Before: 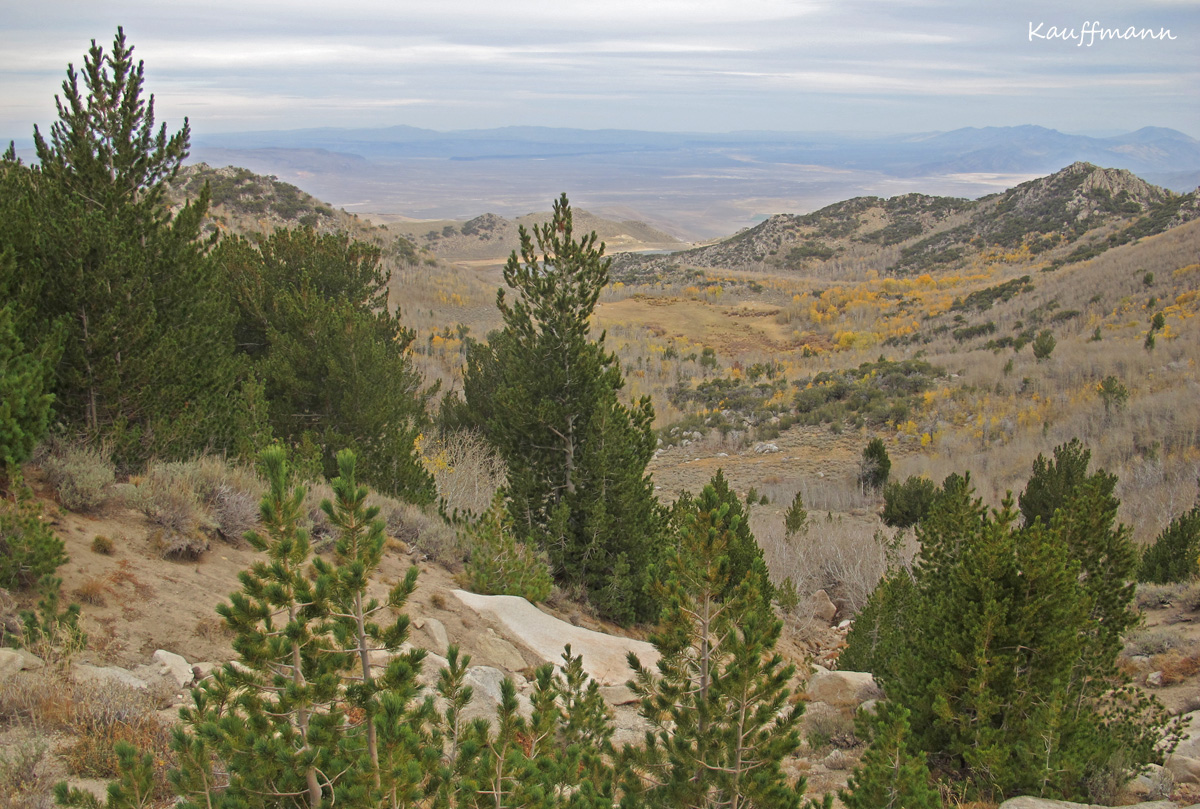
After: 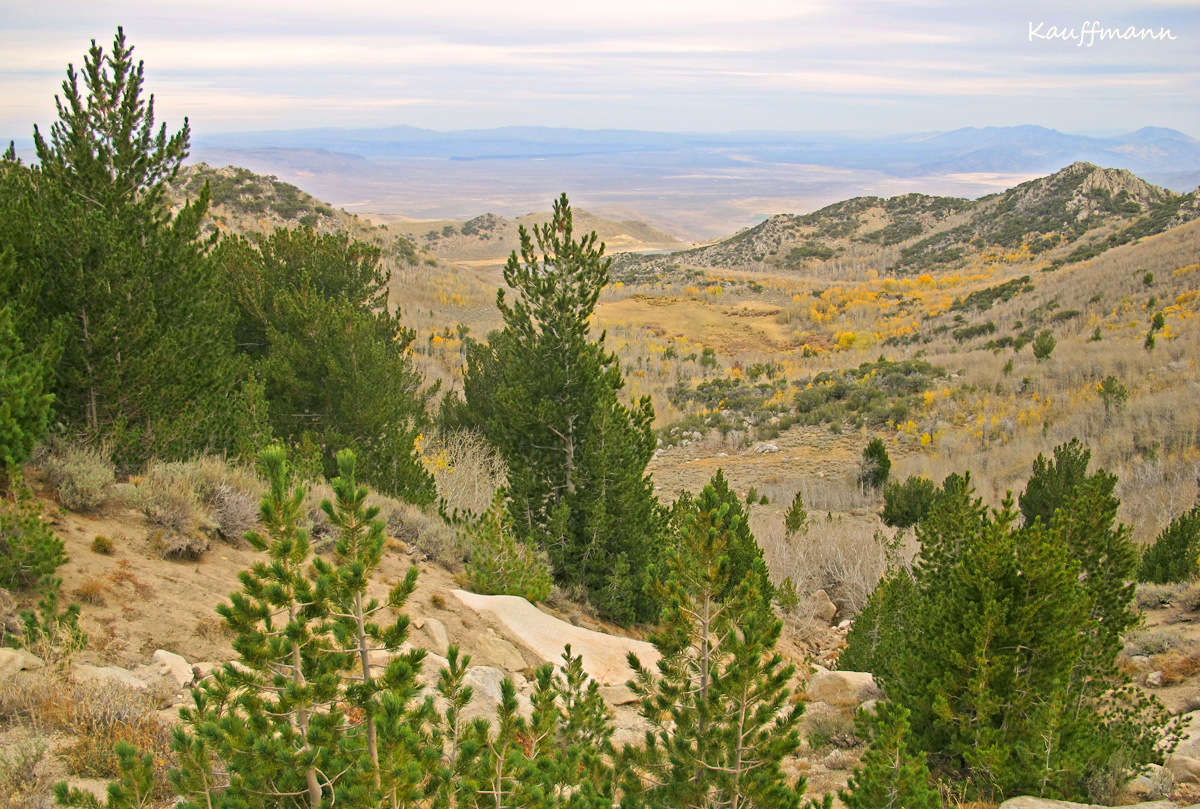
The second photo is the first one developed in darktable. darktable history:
color correction: highlights a* 4.04, highlights b* 4.97, shadows a* -6.84, shadows b* 5
haze removal: compatibility mode true, adaptive false
contrast brightness saturation: contrast 0.198, brightness 0.162, saturation 0.216
